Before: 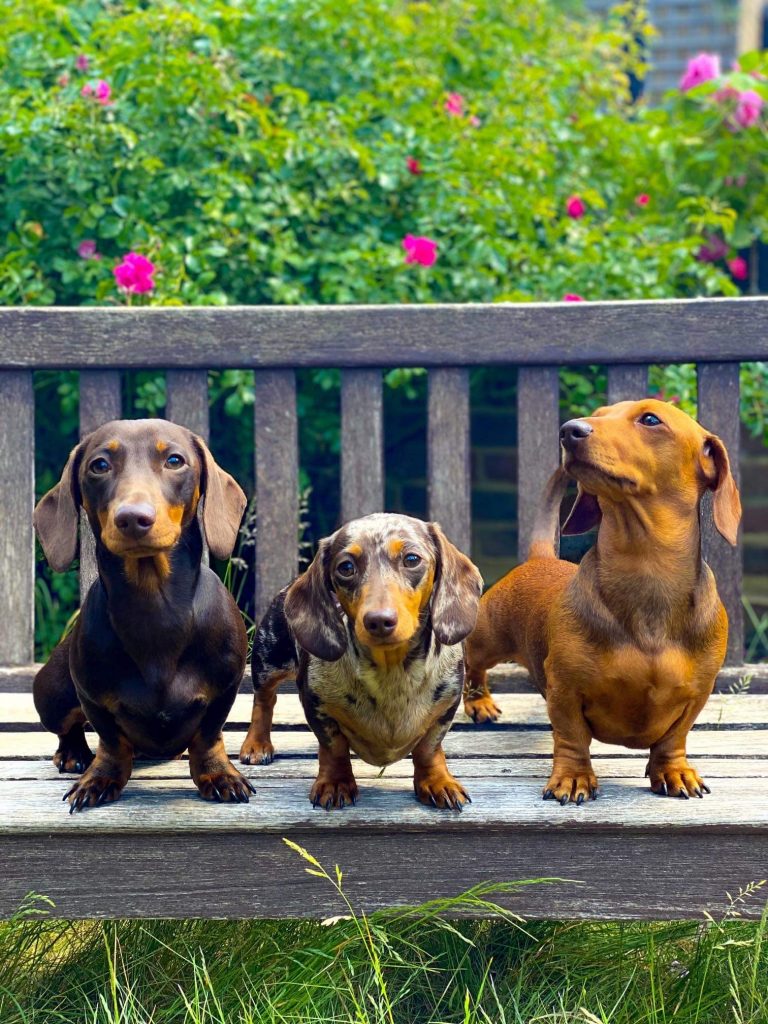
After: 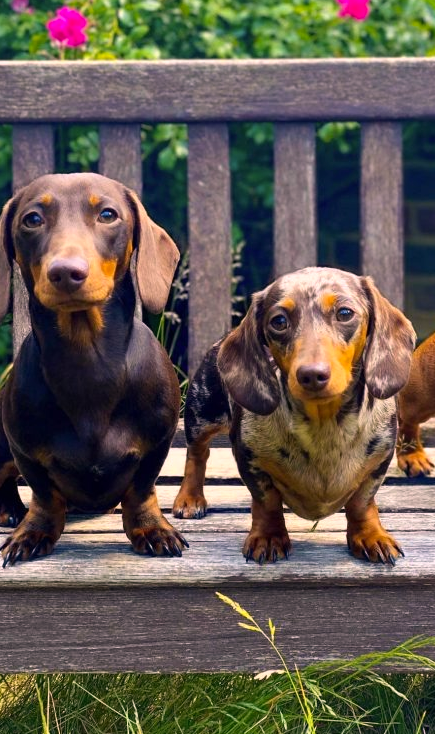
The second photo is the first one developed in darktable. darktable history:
crop: left 8.794%, top 24.077%, right 34.546%, bottom 4.167%
color correction: highlights a* 12.83, highlights b* 5.6
